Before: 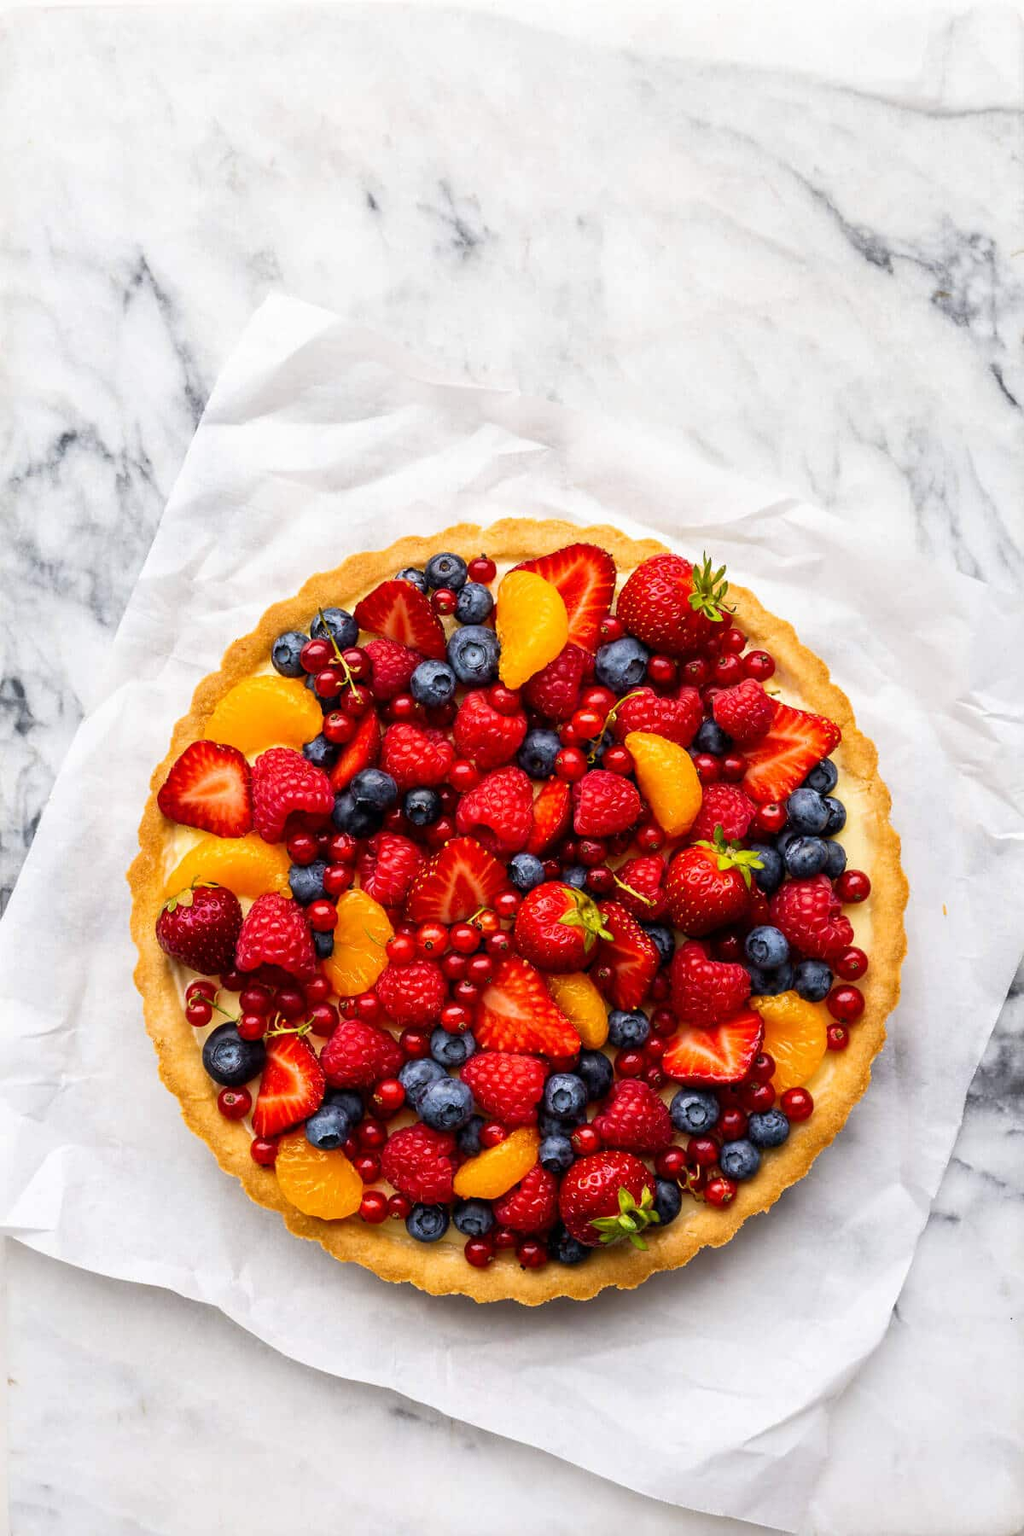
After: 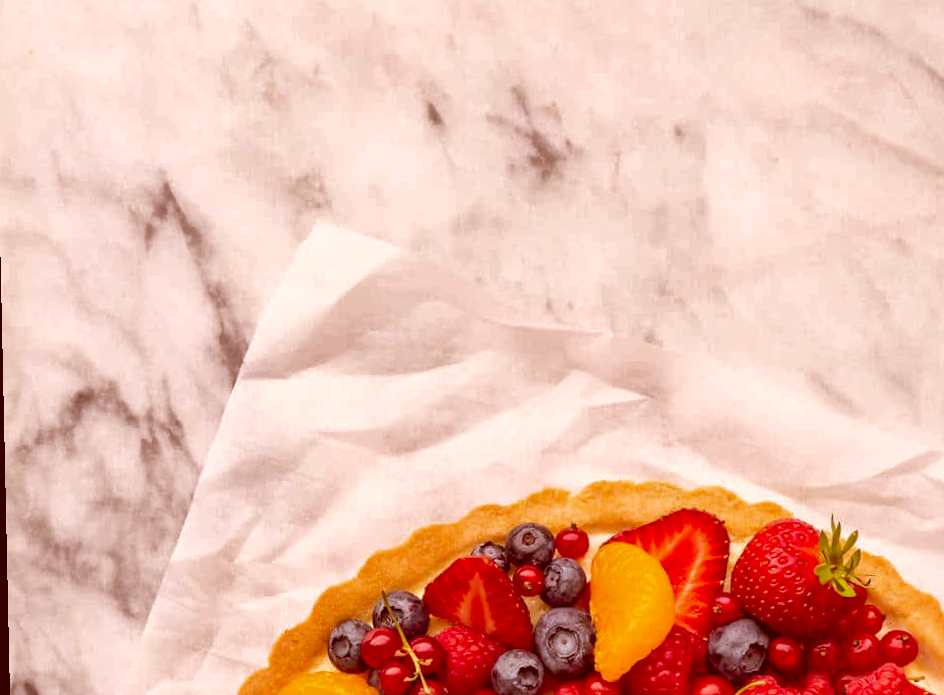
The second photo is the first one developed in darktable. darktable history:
rotate and perspective: rotation -1.24°, automatic cropping off
color correction: highlights a* 9.03, highlights b* 8.71, shadows a* 40, shadows b* 40, saturation 0.8
crop: left 0.579%, top 7.627%, right 23.167%, bottom 54.275%
shadows and highlights: on, module defaults
